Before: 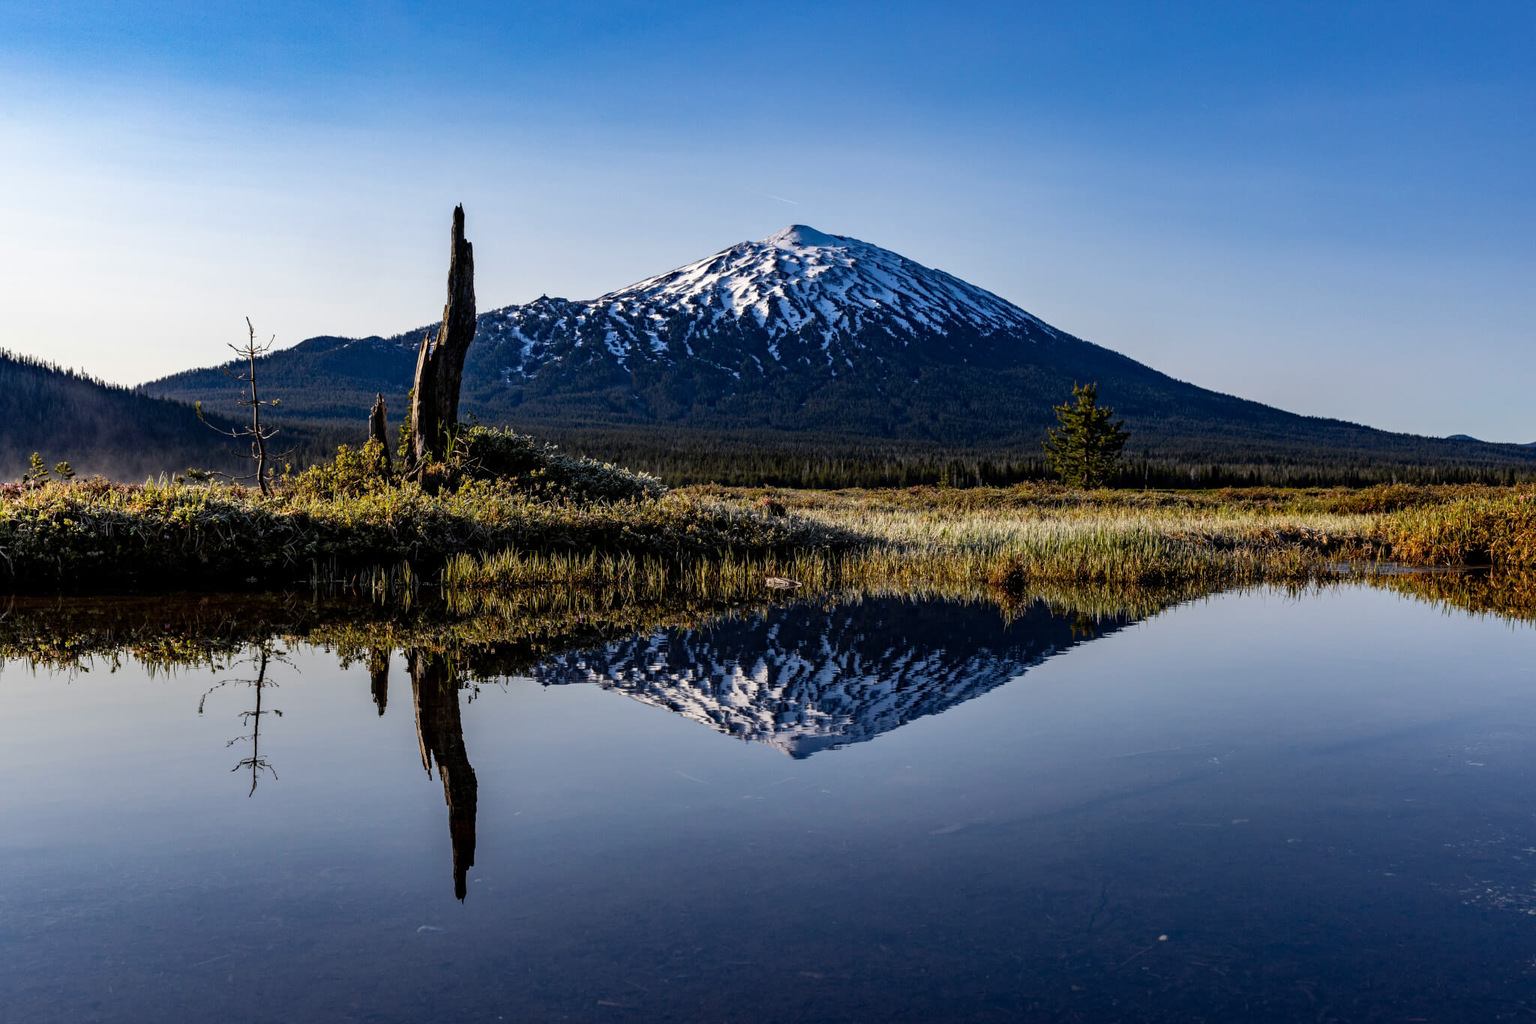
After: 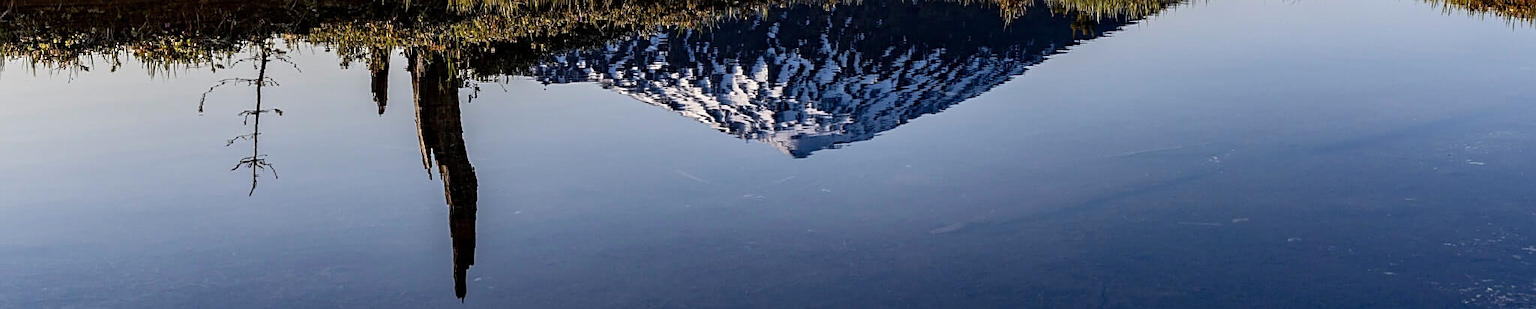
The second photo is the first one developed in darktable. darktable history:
exposure: exposure 0.203 EV, compensate highlight preservation false
crop and rotate: top 58.74%, bottom 11.016%
sharpen: on, module defaults
